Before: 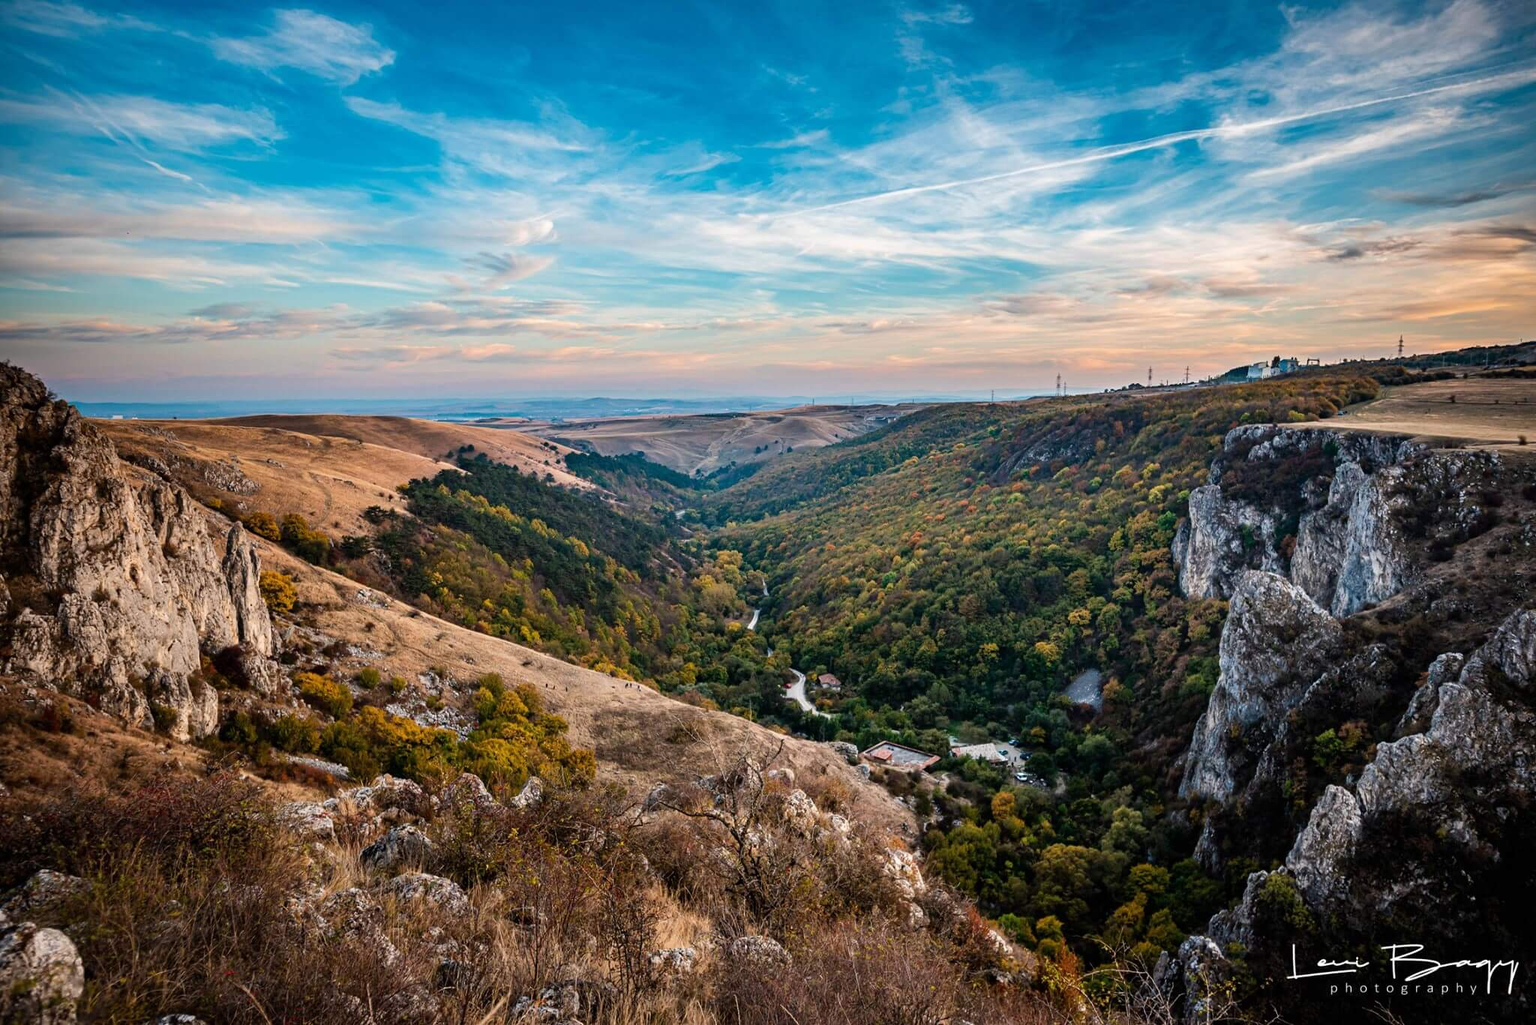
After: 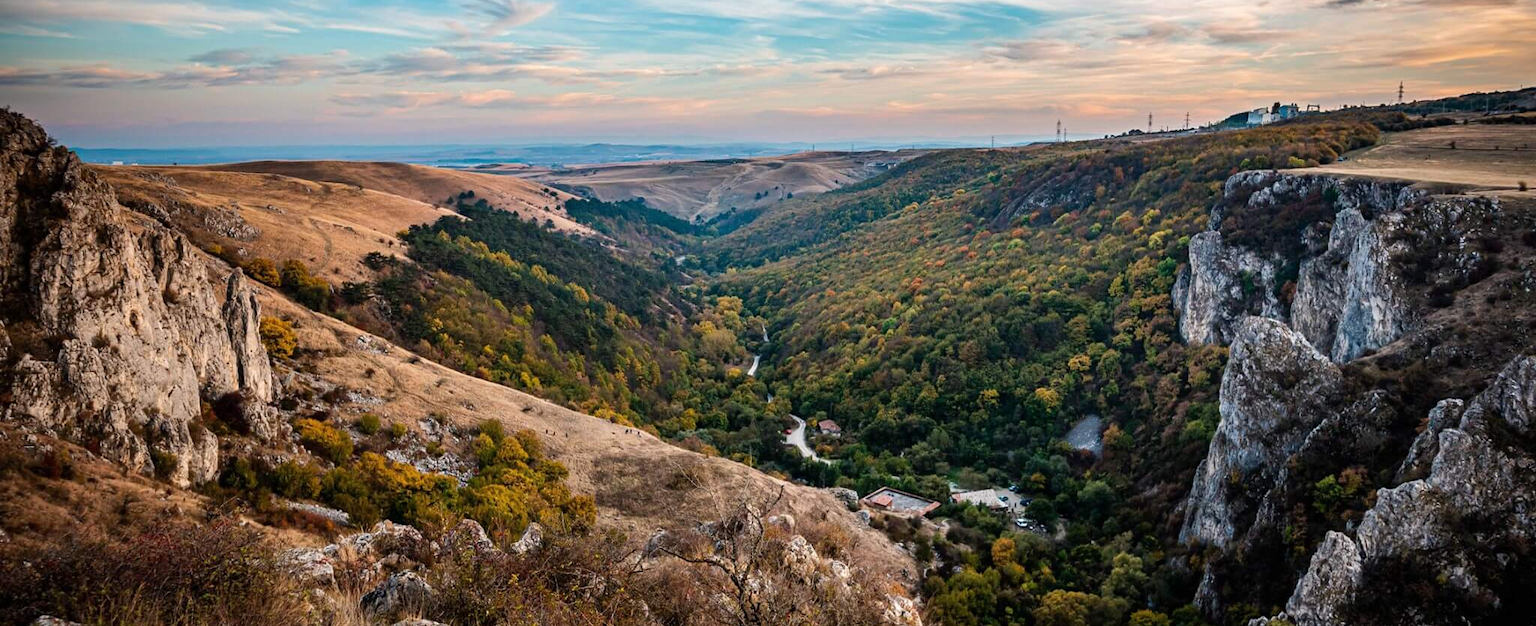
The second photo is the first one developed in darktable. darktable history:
crop and rotate: top 24.811%, bottom 14.047%
